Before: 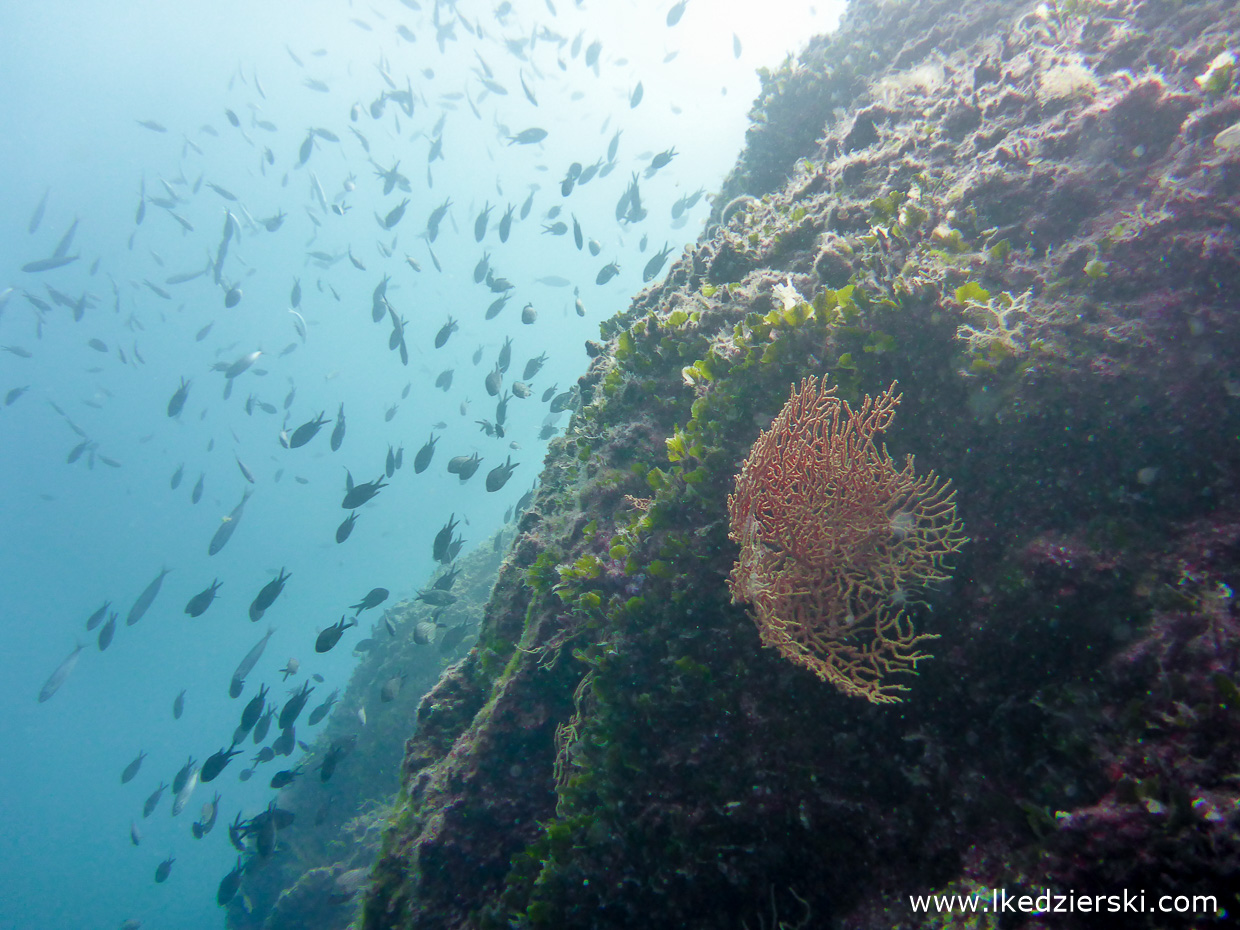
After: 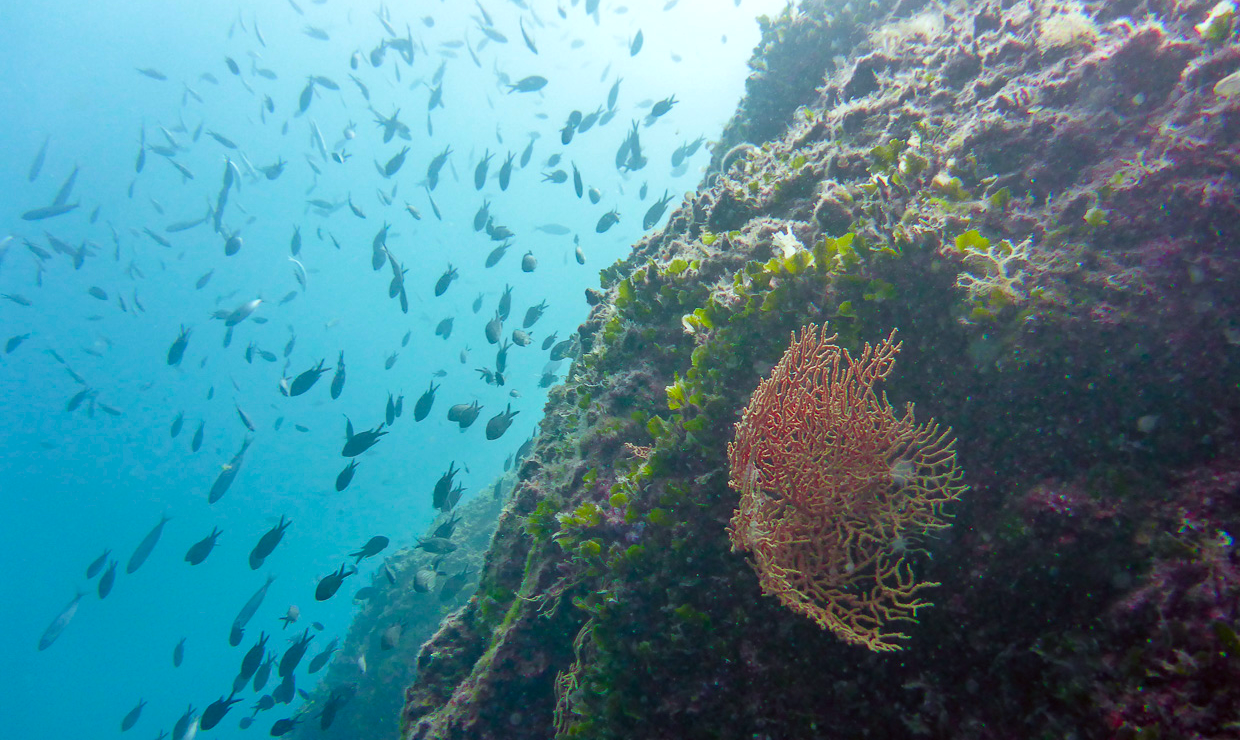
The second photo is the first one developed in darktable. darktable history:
contrast brightness saturation: saturation 0.184
color correction: highlights a* -4.91, highlights b* -4.16, shadows a* 4.11, shadows b* 4.27
haze removal: strength 0.288, distance 0.253, compatibility mode true, adaptive false
crop and rotate: top 5.65%, bottom 14.763%
